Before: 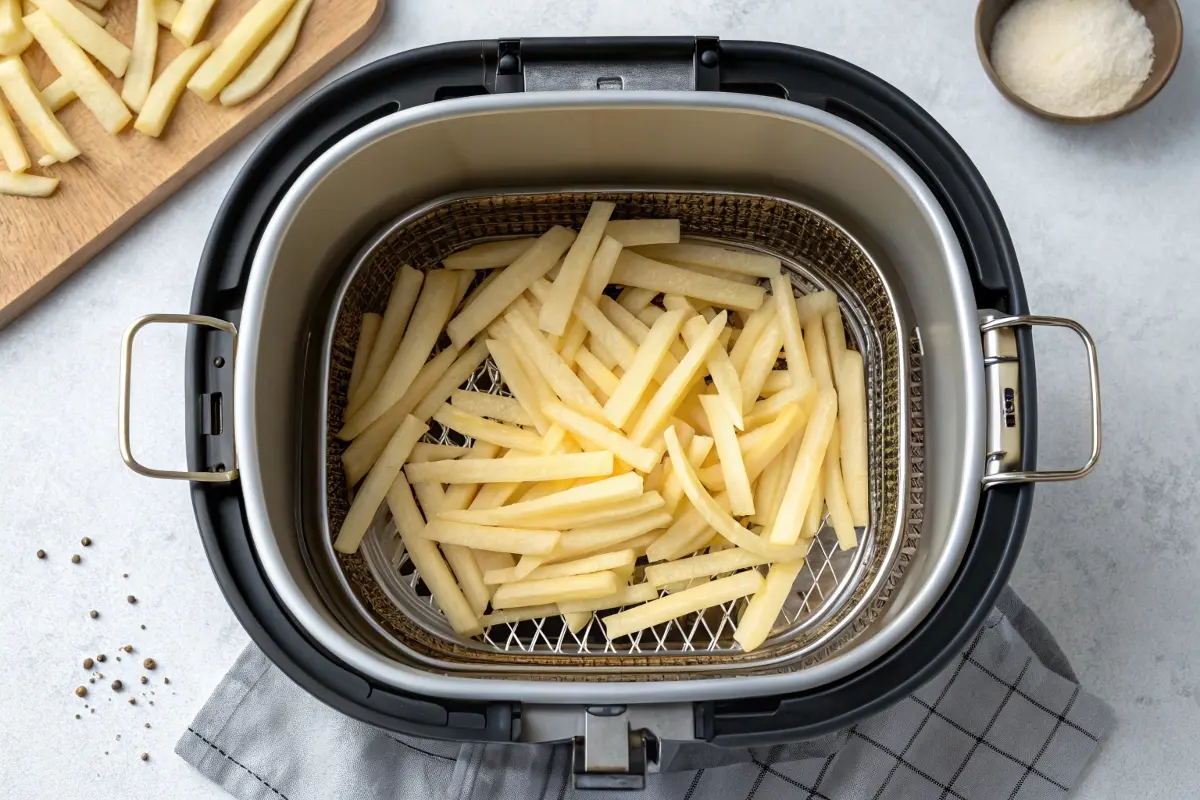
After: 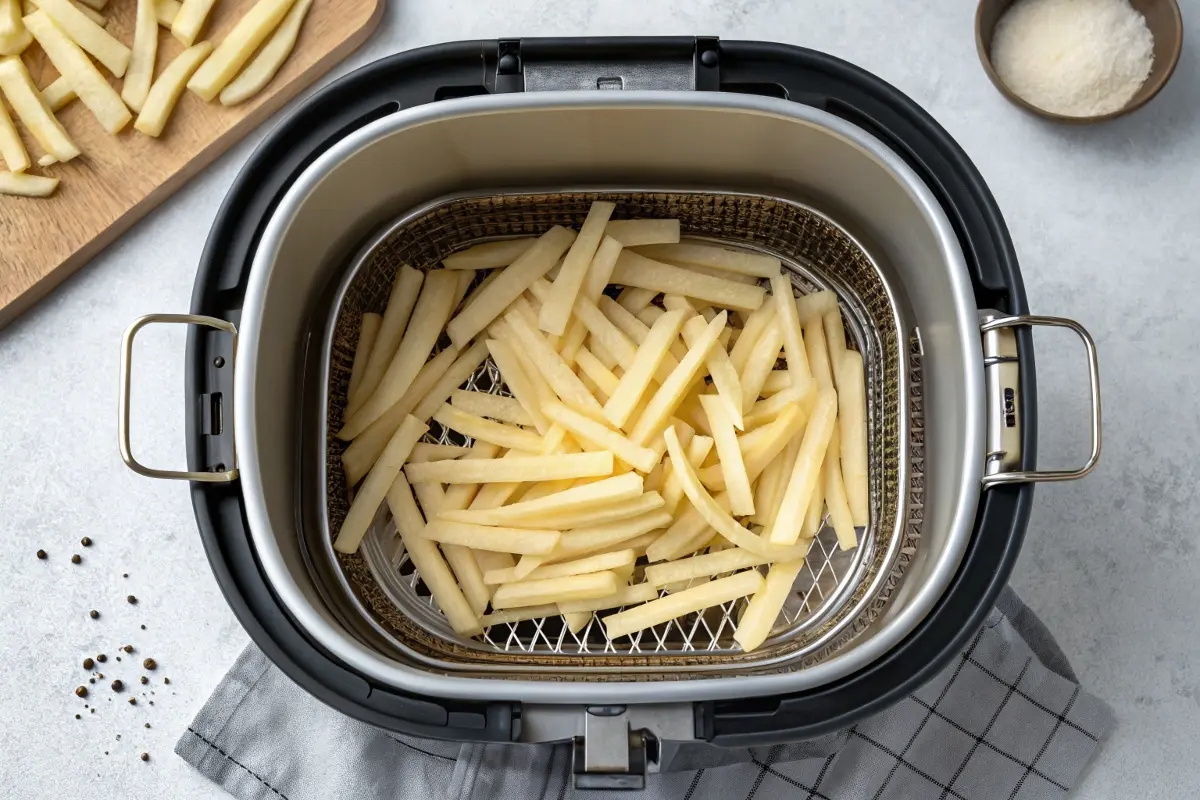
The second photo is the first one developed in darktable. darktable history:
shadows and highlights: white point adjustment 0.046, soften with gaussian
contrast brightness saturation: saturation -0.083
